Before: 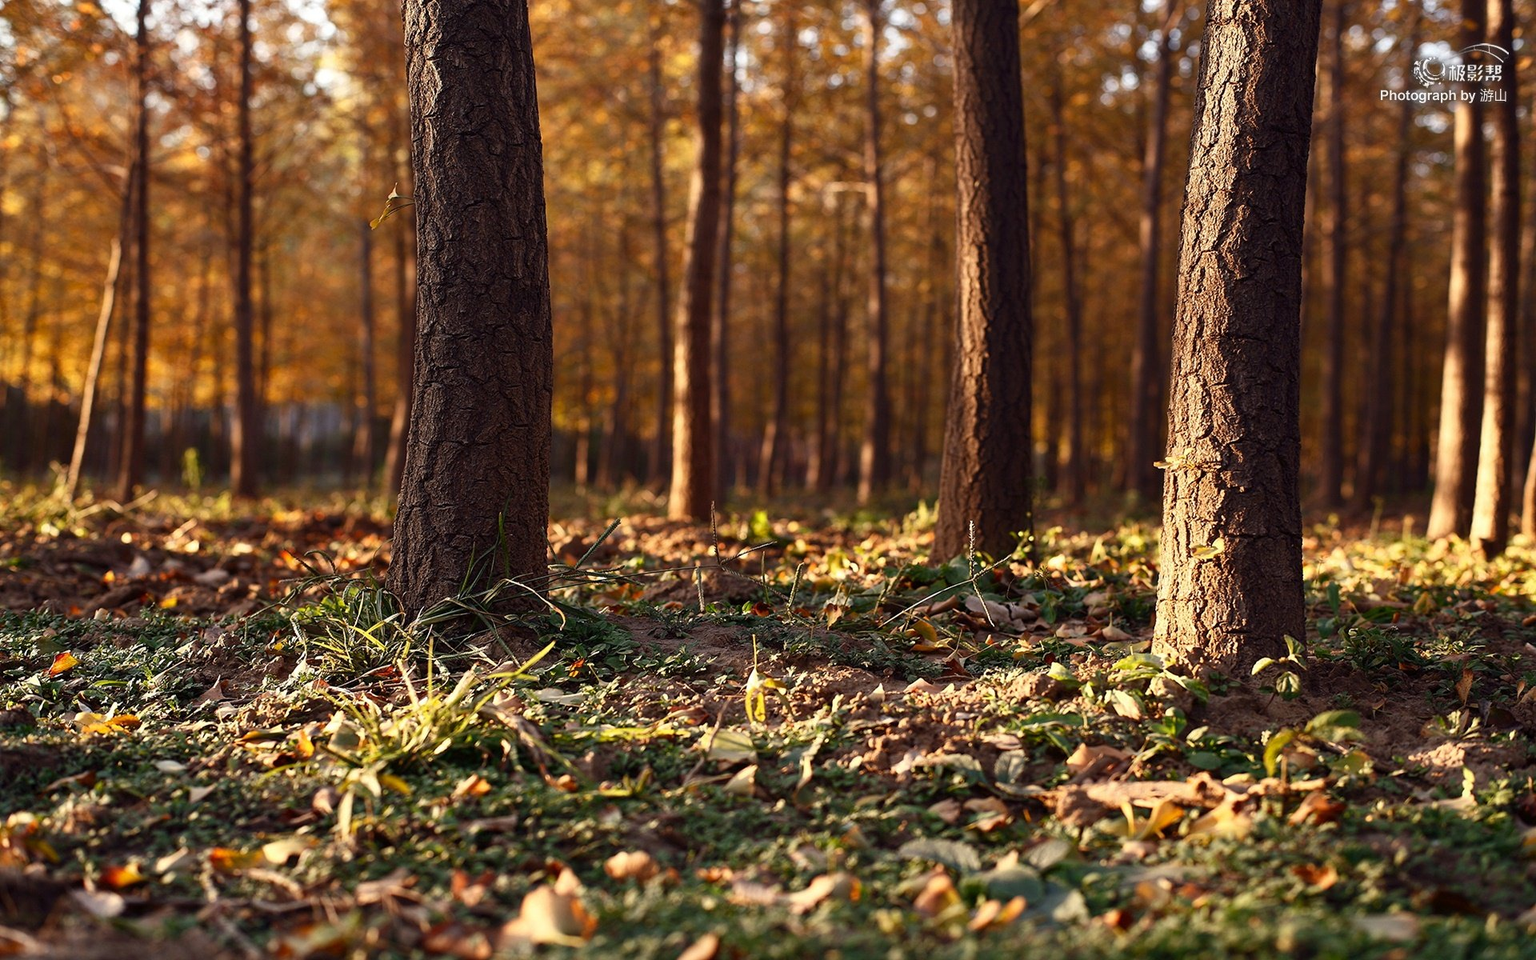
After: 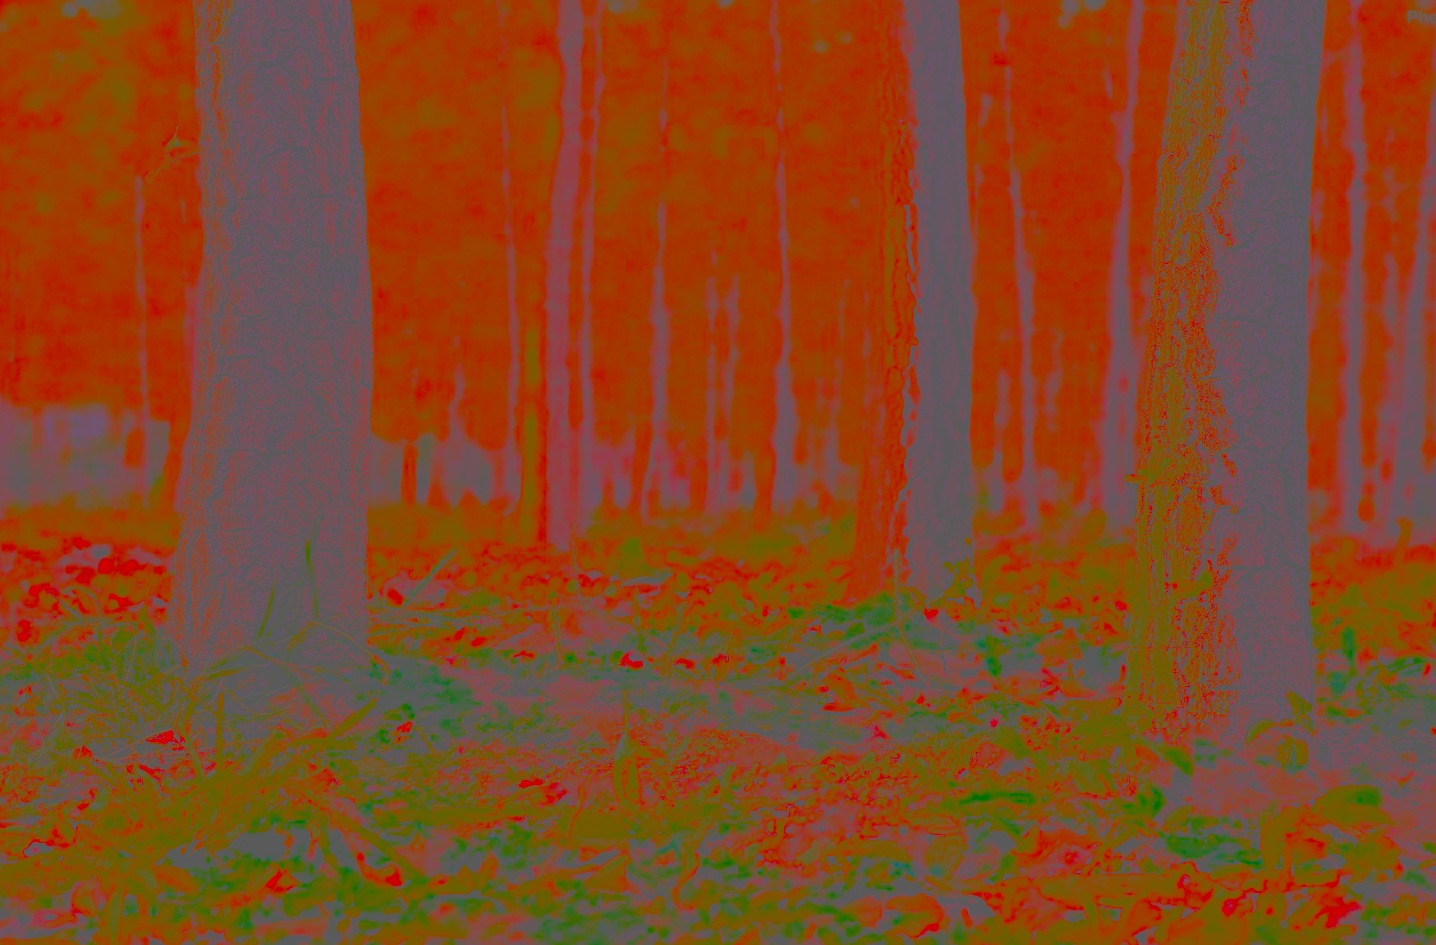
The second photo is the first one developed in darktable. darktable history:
filmic rgb: black relative exposure -4.47 EV, white relative exposure 6.56 EV, hardness 1.84, contrast 0.514, color science v4 (2020), iterations of high-quality reconstruction 0
exposure: black level correction 0, exposure 1.103 EV, compensate highlight preservation false
contrast brightness saturation: contrast -0.972, brightness -0.168, saturation 0.747
crop: left 16.579%, top 8.515%, right 8.61%, bottom 12.667%
color balance rgb: shadows lift › hue 85.5°, global offset › chroma 0.094%, global offset › hue 249.42°, perceptual saturation grading › global saturation 30.977%, global vibrance 20%
contrast equalizer: octaves 7, y [[0.6 ×6], [0.55 ×6], [0 ×6], [0 ×6], [0 ×6]], mix -0.185
sharpen: on, module defaults
